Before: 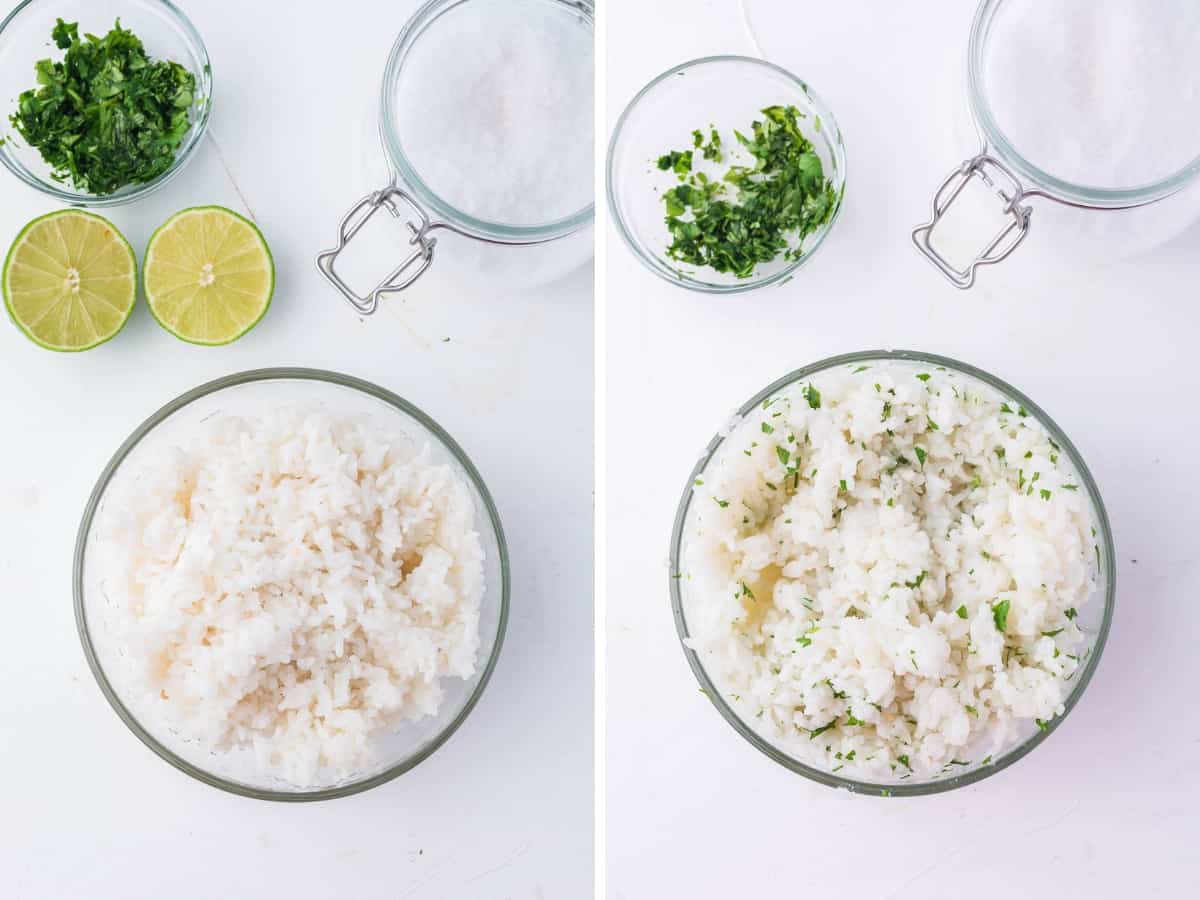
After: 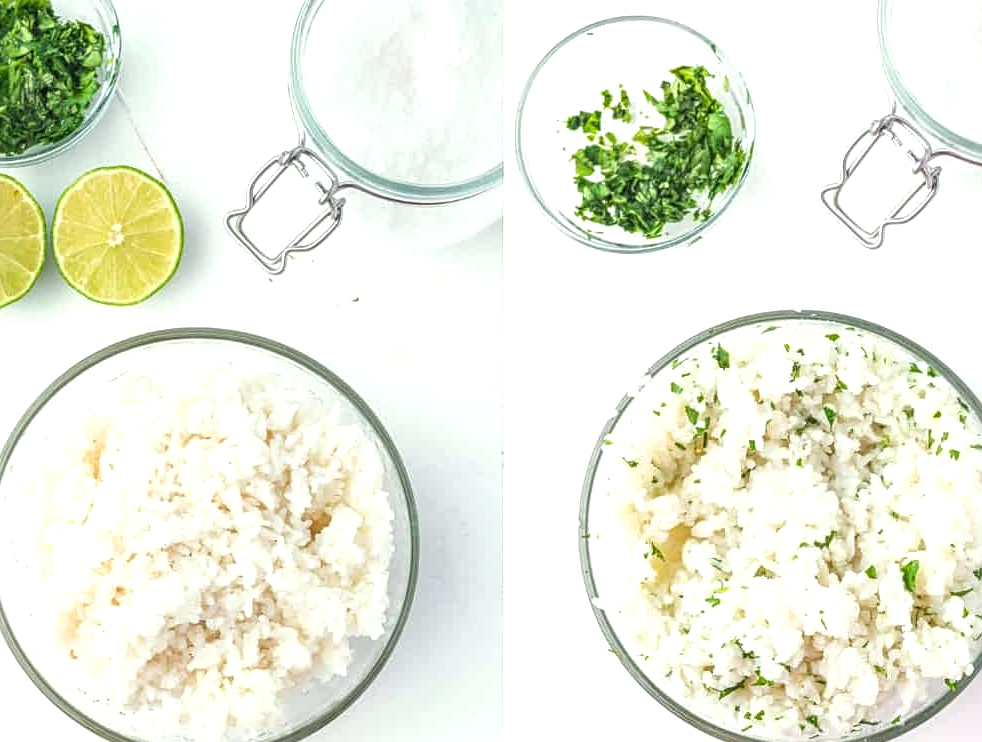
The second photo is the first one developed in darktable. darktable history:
exposure: exposure 0.466 EV, compensate highlight preservation false
crop and rotate: left 7.588%, top 4.535%, right 10.545%, bottom 13.015%
local contrast: highlights 4%, shadows 1%, detail 133%
color correction: highlights a* -4.33, highlights b* 6.37
sharpen: radius 2.486, amount 0.326
